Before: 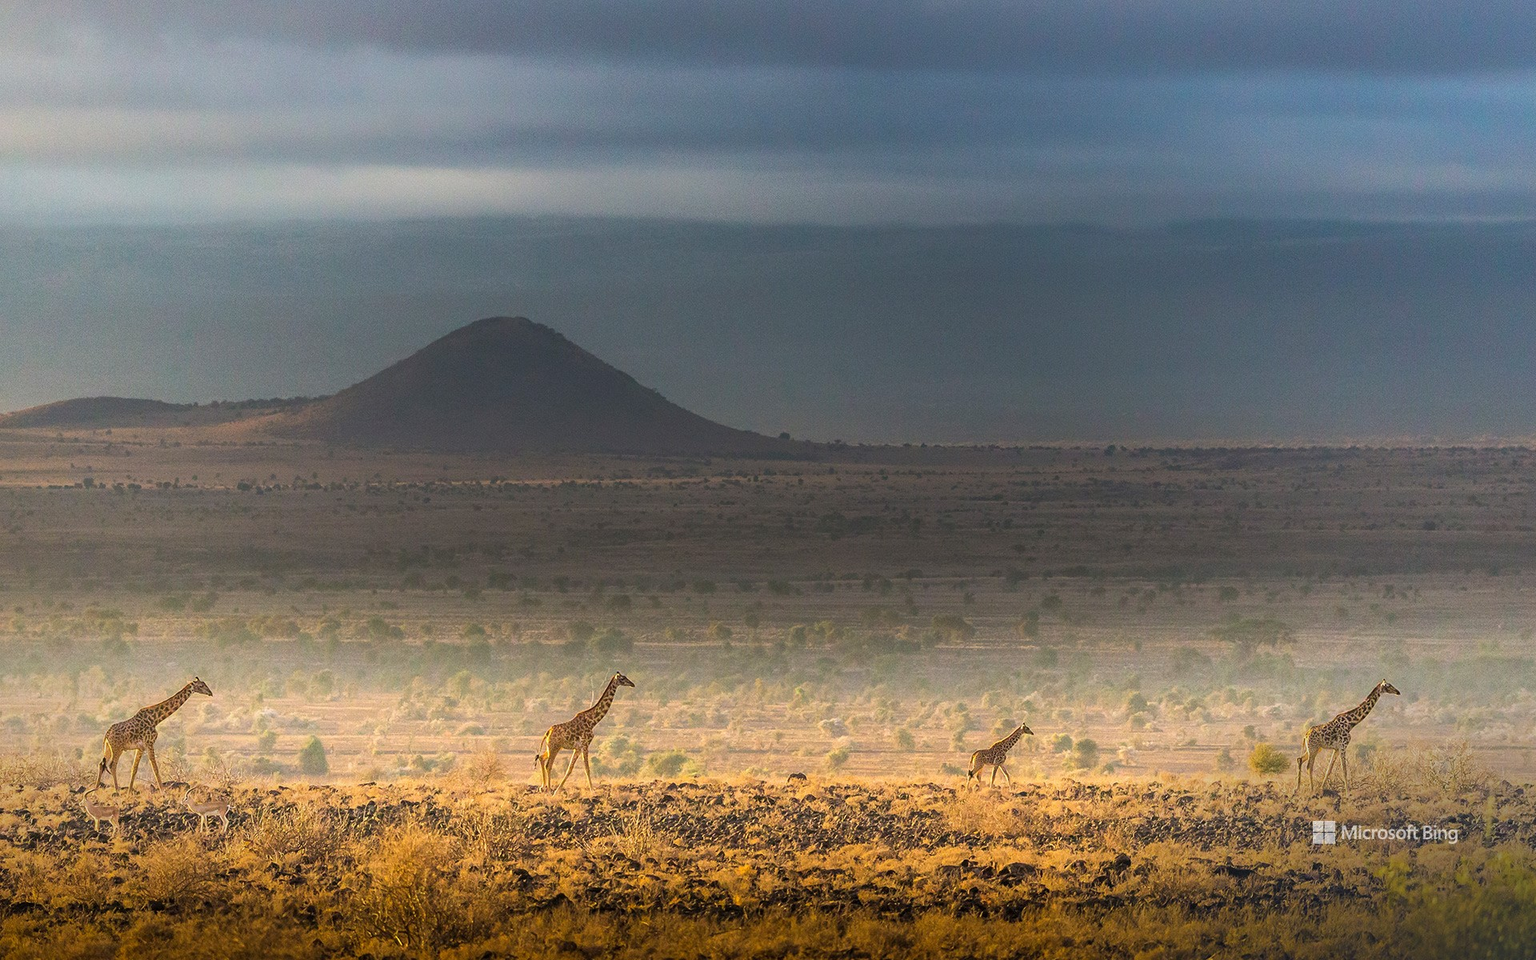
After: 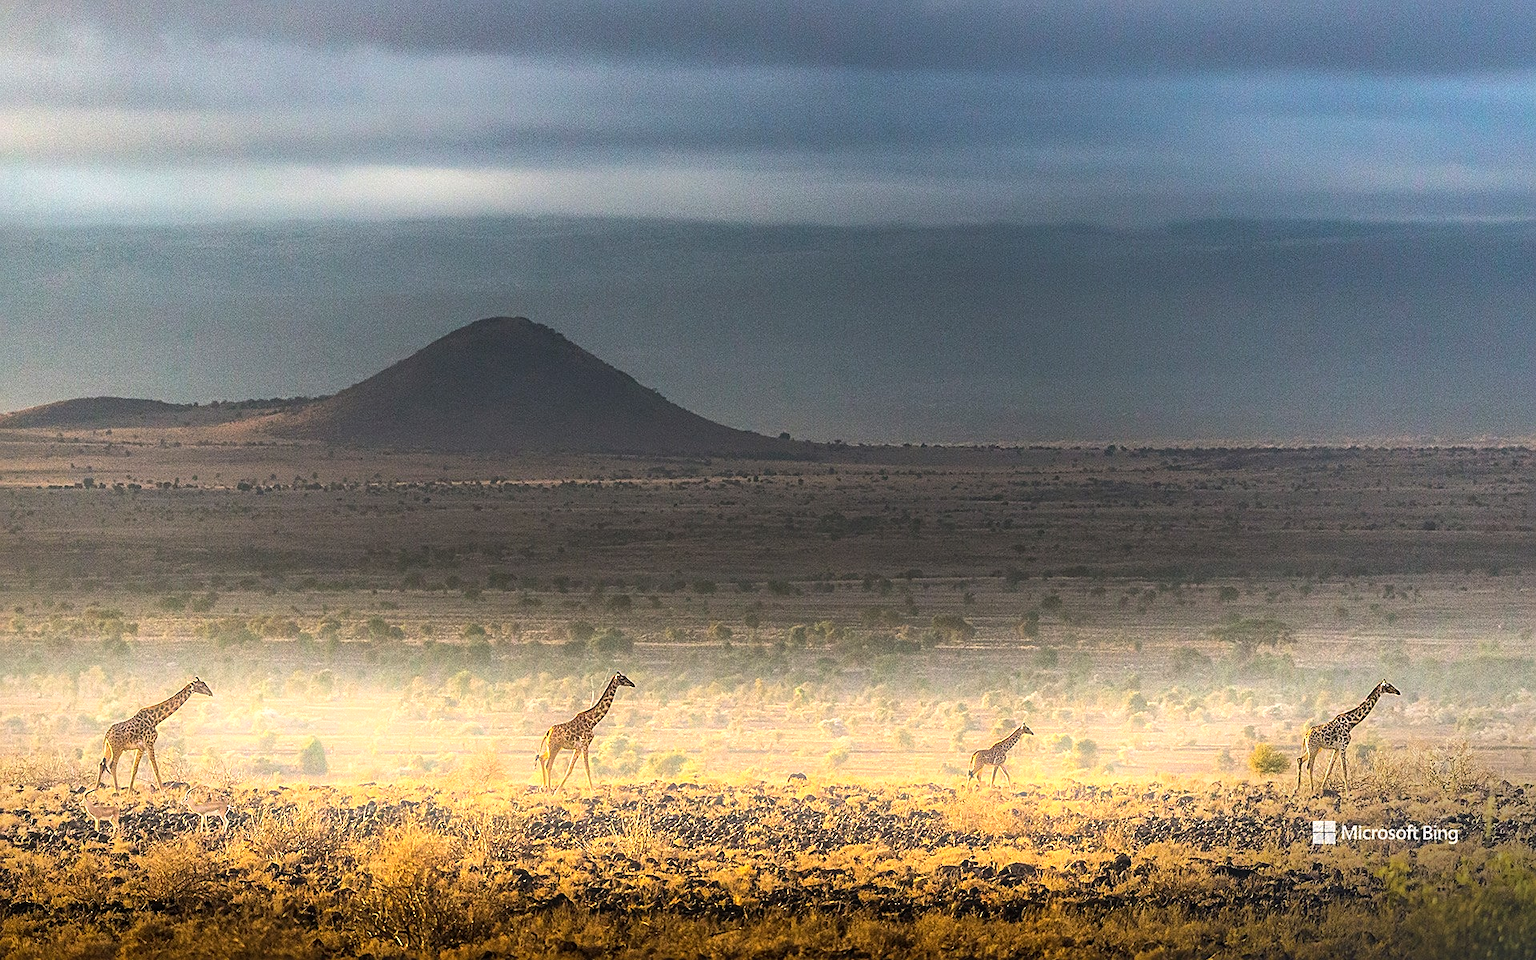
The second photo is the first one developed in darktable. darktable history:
shadows and highlights: soften with gaussian
rgb levels: preserve colors max RGB
tone equalizer: -8 EV -0.75 EV, -7 EV -0.7 EV, -6 EV -0.6 EV, -5 EV -0.4 EV, -3 EV 0.4 EV, -2 EV 0.6 EV, -1 EV 0.7 EV, +0 EV 0.75 EV, edges refinement/feathering 500, mask exposure compensation -1.57 EV, preserve details no
sharpen: on, module defaults
bloom: size 5%, threshold 95%, strength 15%
